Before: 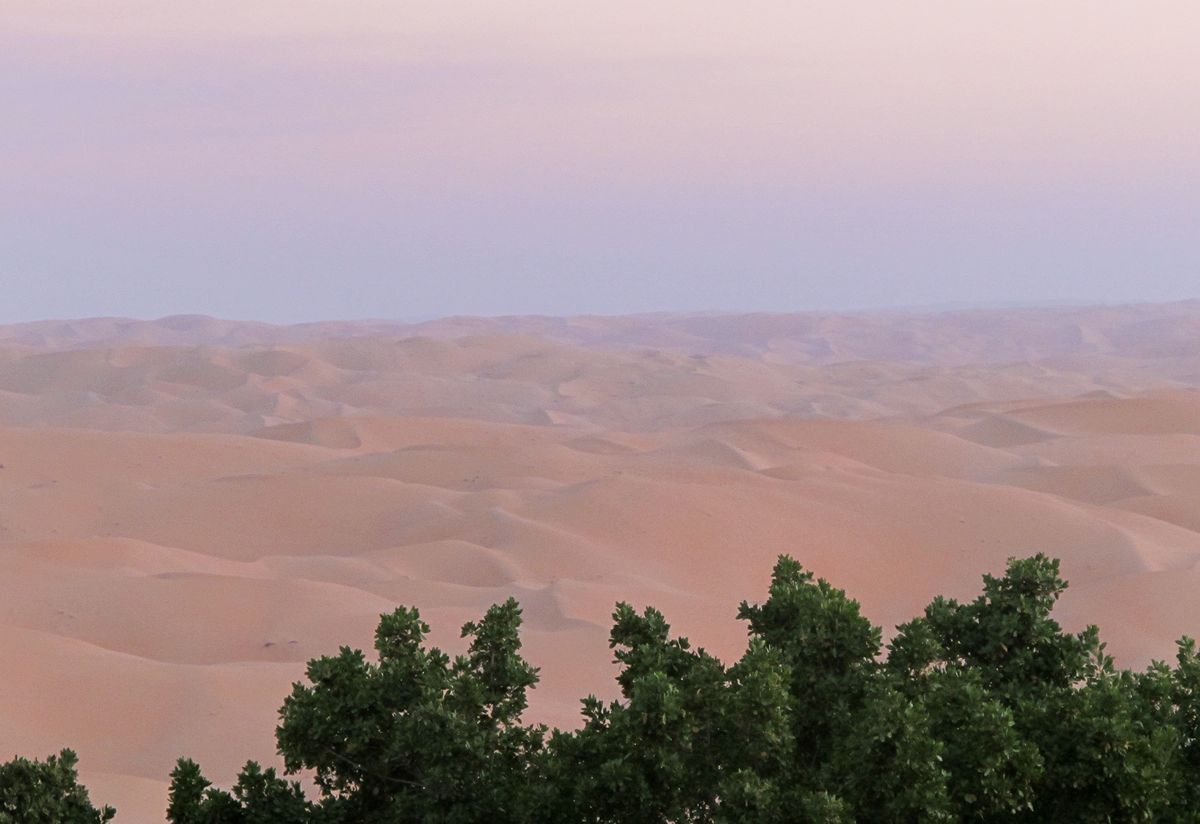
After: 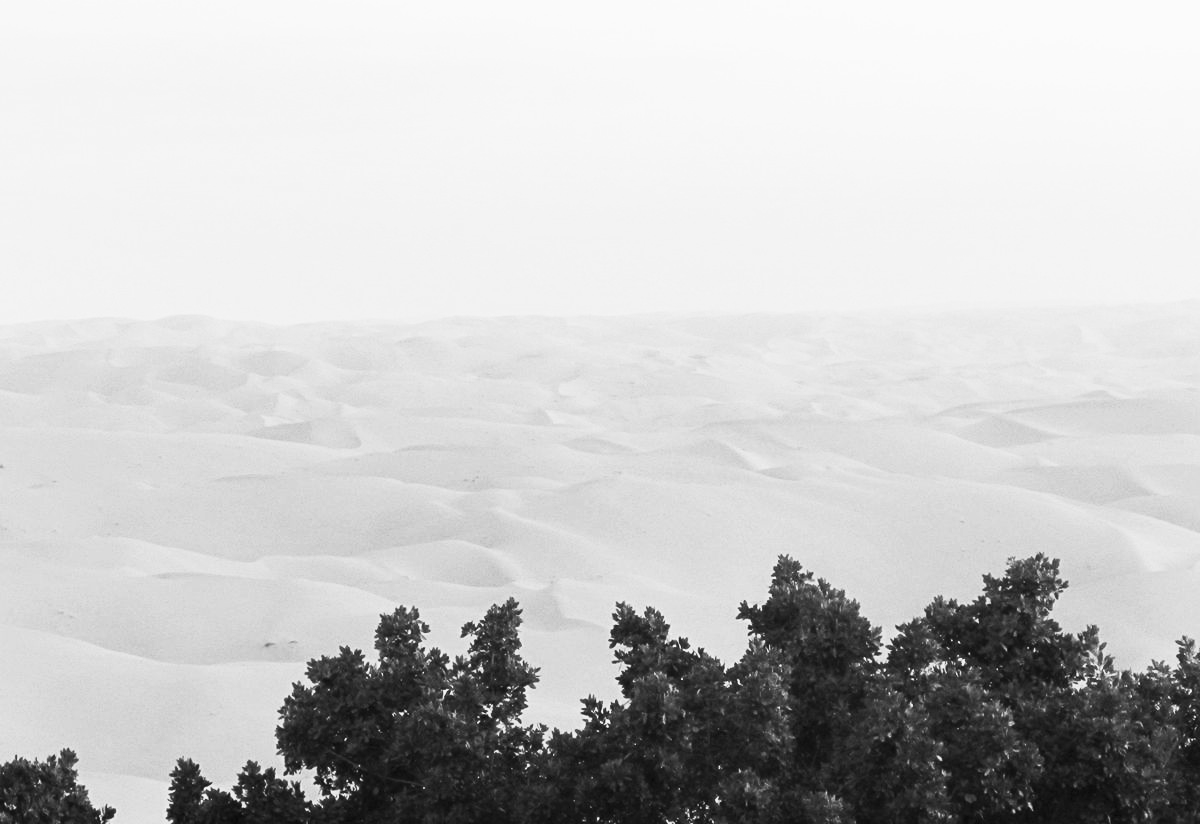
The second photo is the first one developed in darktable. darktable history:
contrast brightness saturation: contrast 0.53, brightness 0.47, saturation -1
tone equalizer: on, module defaults
